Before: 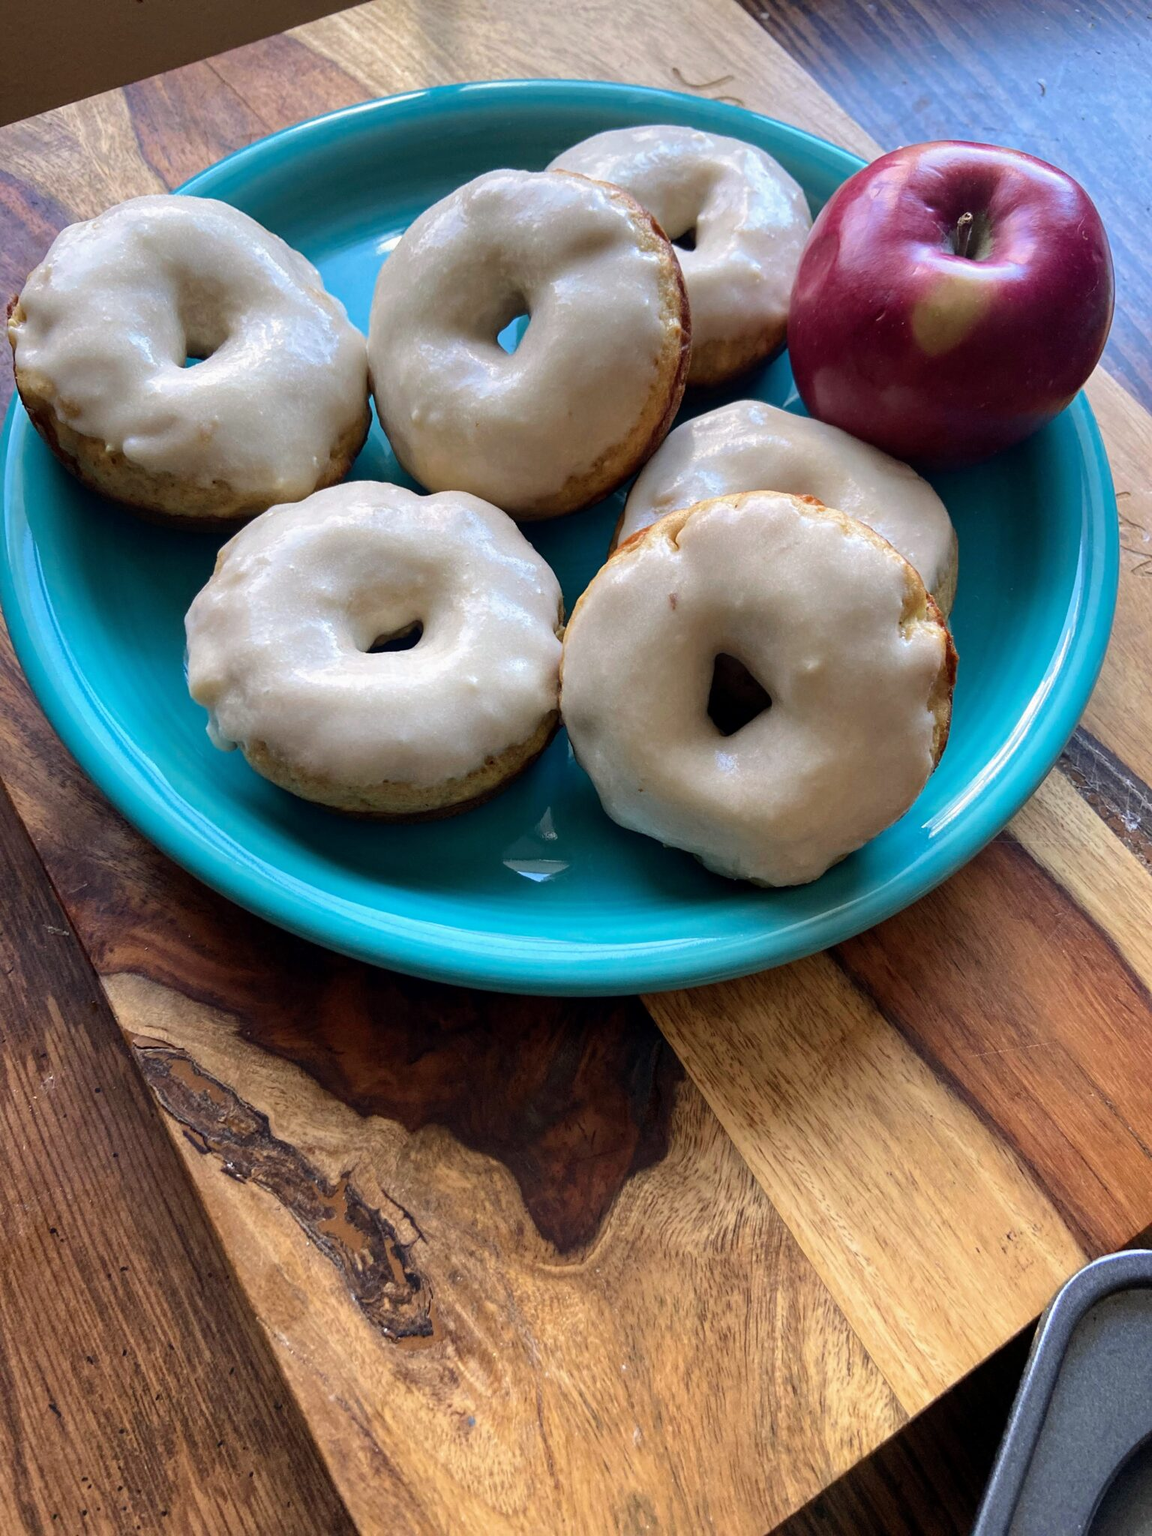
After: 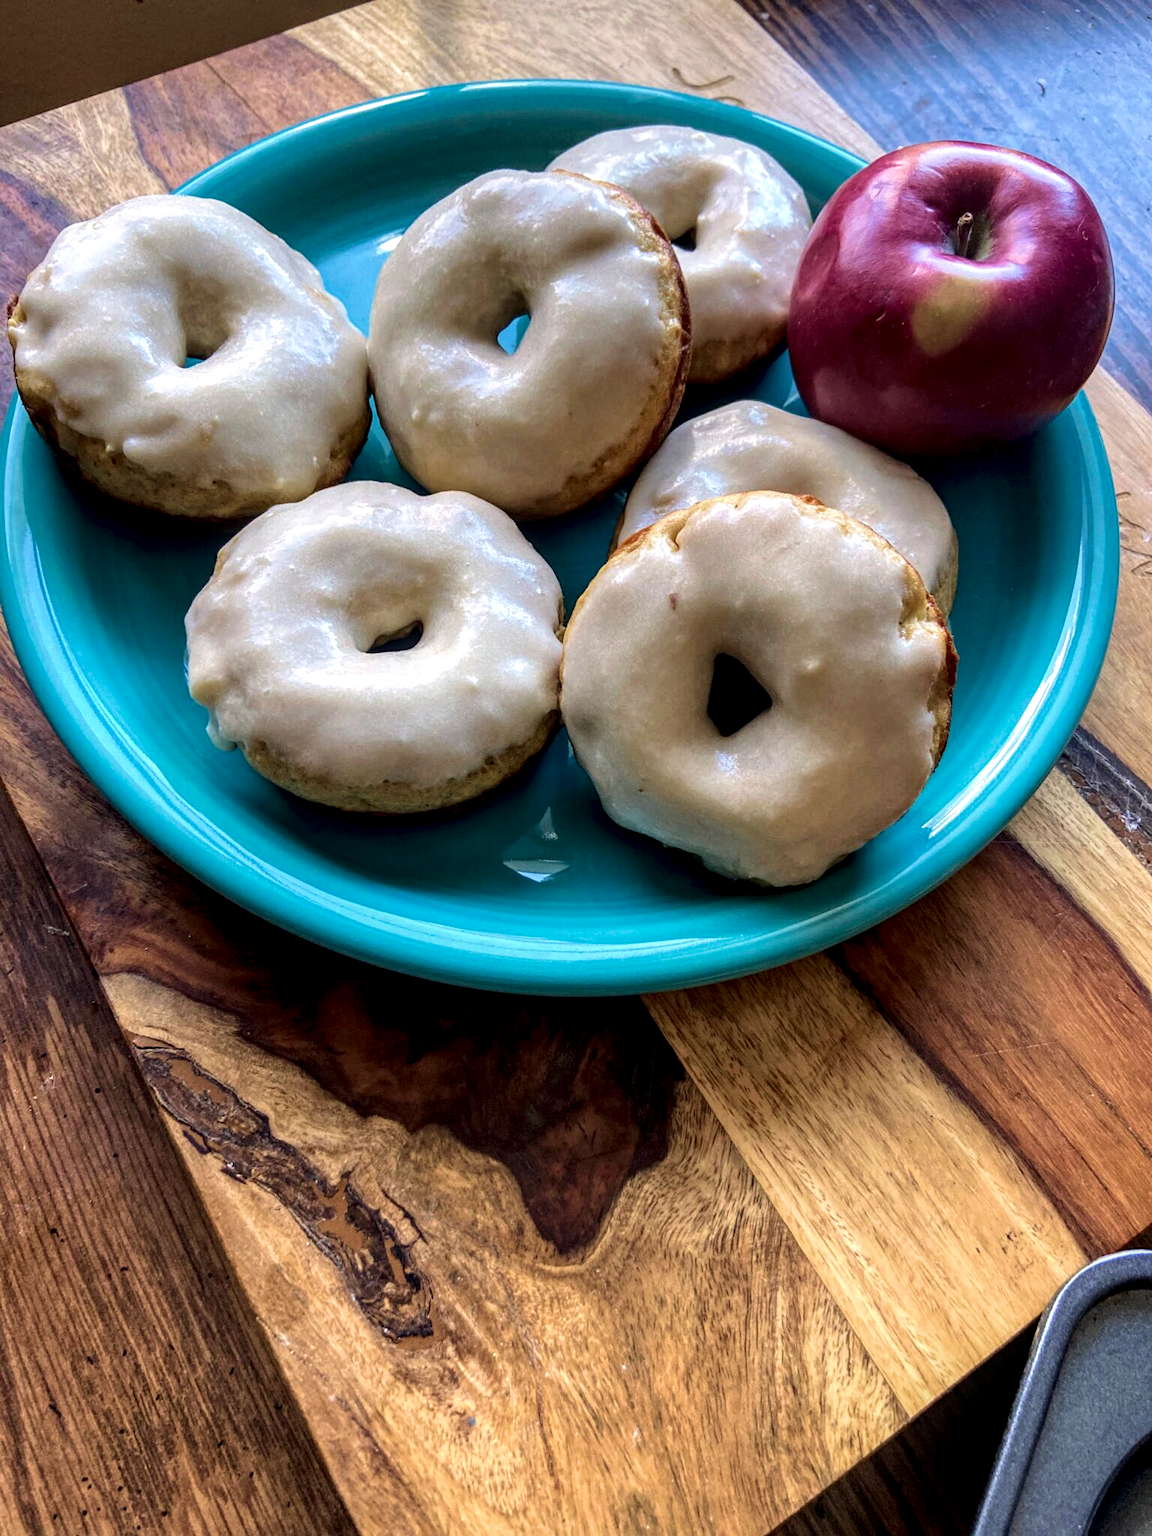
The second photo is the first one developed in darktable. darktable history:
local contrast: highlights 29%, detail 150%
velvia: strength 29.6%
